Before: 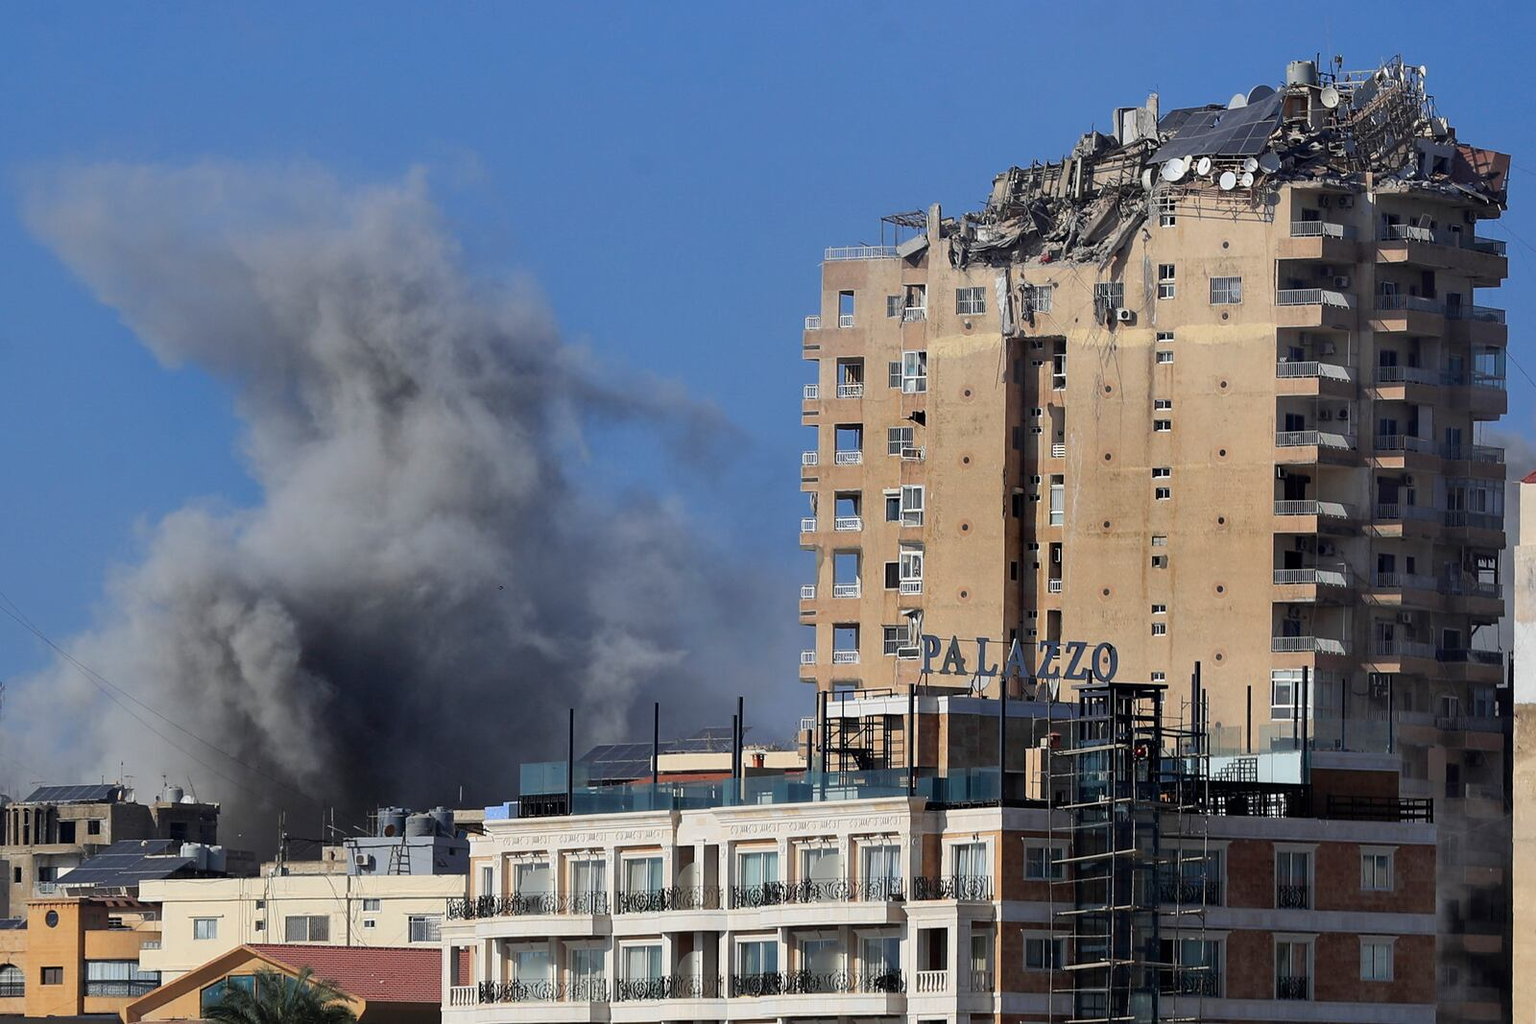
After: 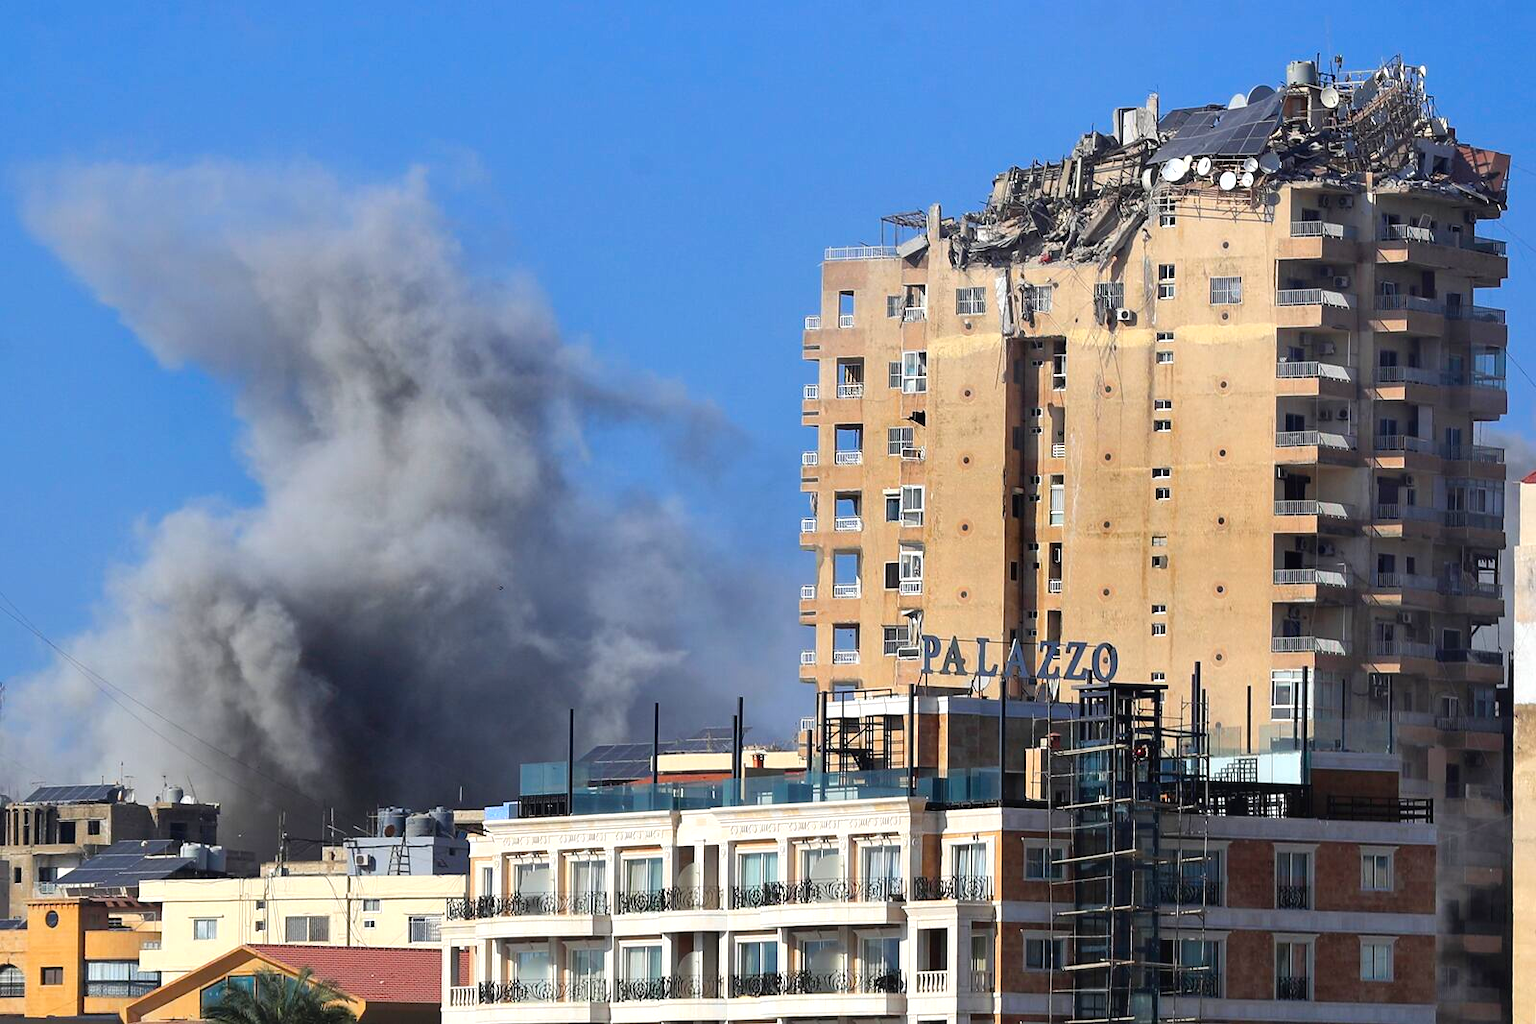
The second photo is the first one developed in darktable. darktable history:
exposure: black level correction -0.002, exposure 0.539 EV, compensate highlight preservation false
color balance rgb: perceptual saturation grading › global saturation 25.528%
